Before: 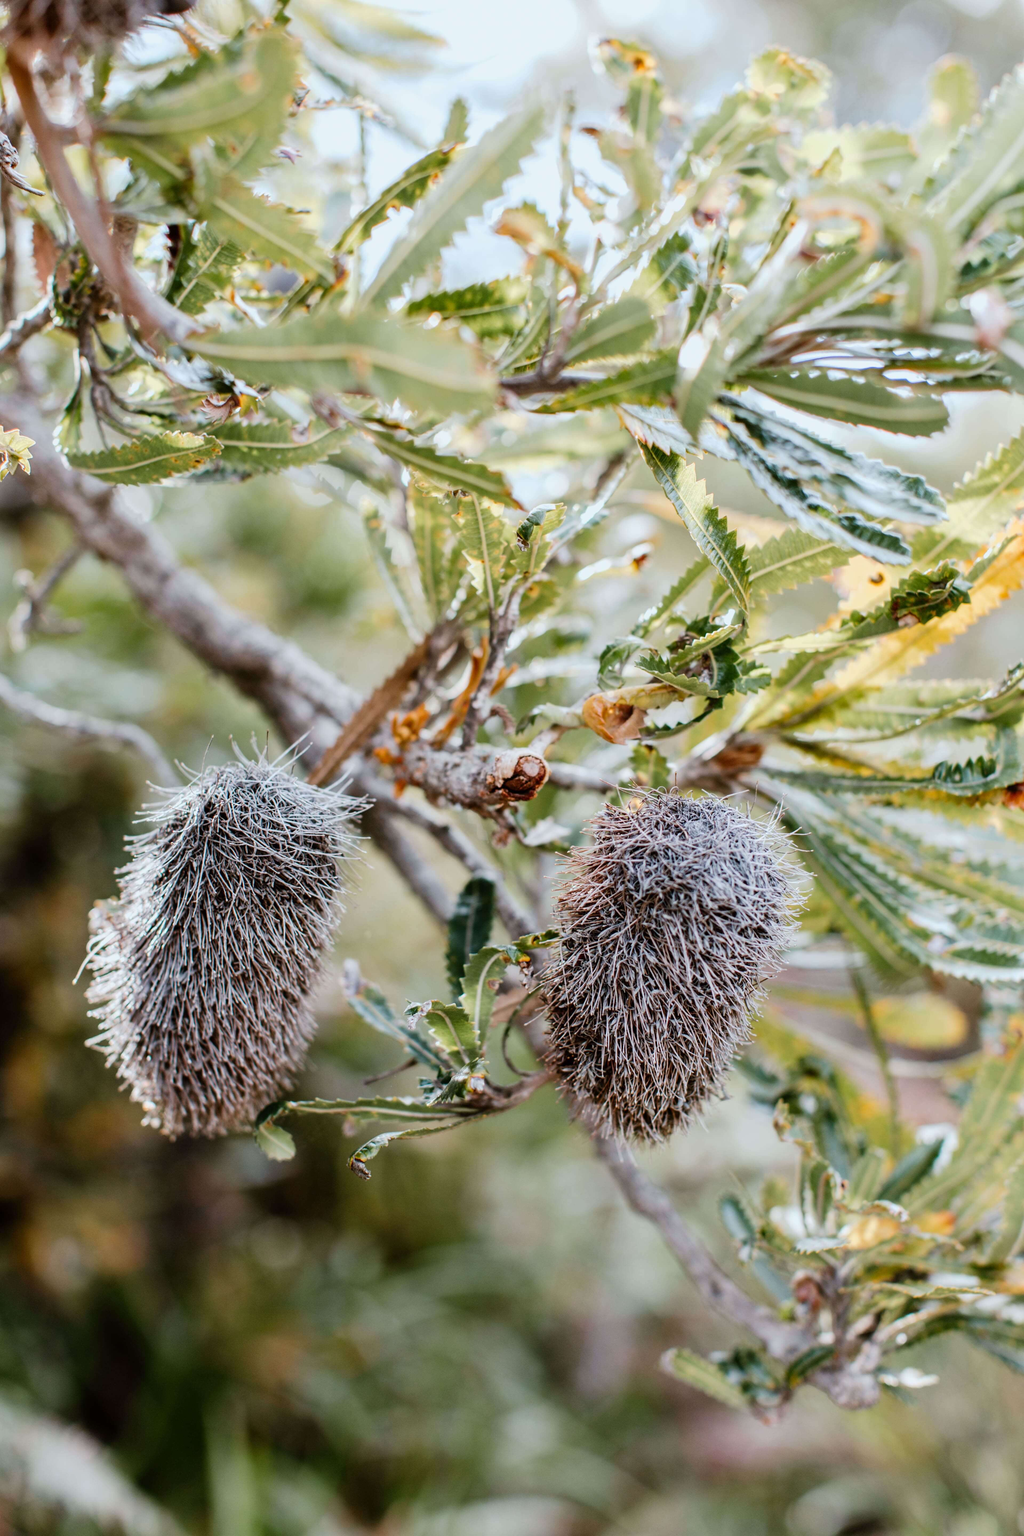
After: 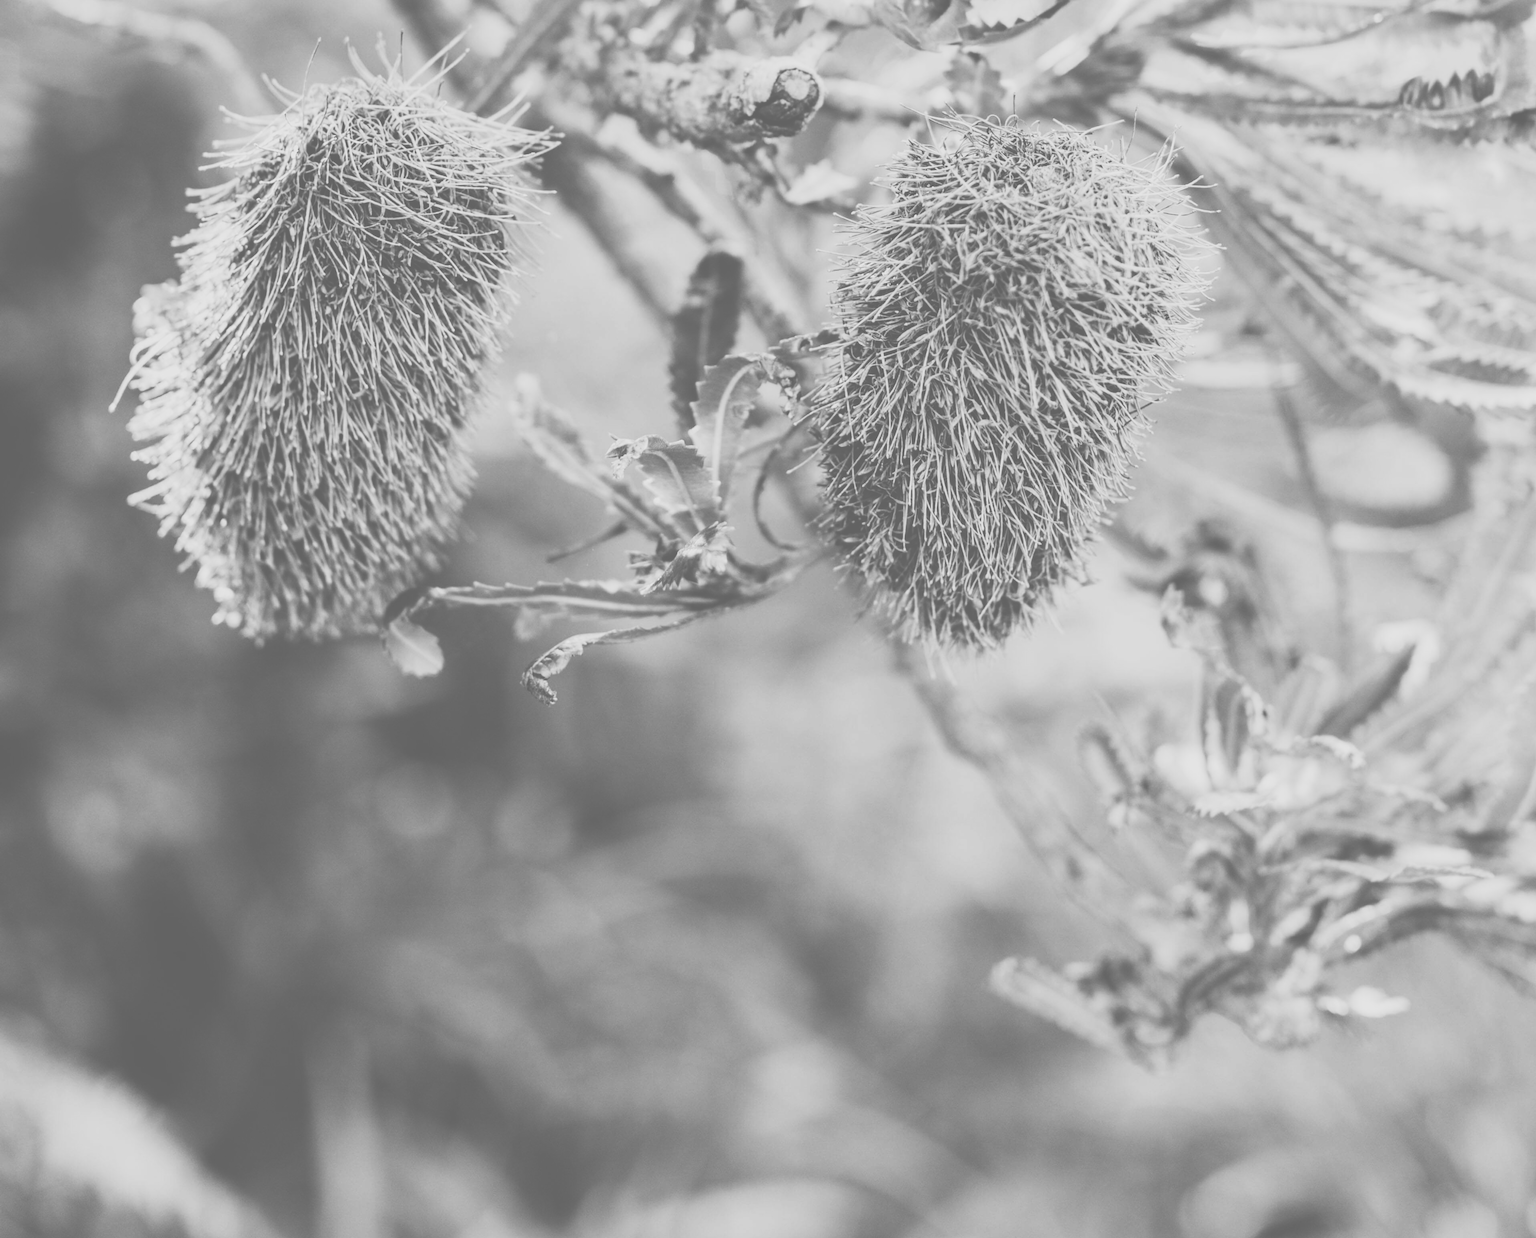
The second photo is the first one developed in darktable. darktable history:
white balance: red 0.926, green 1.003, blue 1.133
contrast brightness saturation: contrast 0.28
colorize: saturation 51%, source mix 50.67%, lightness 50.67%
monochrome: a 2.21, b -1.33, size 2.2
crop and rotate: top 46.237%
